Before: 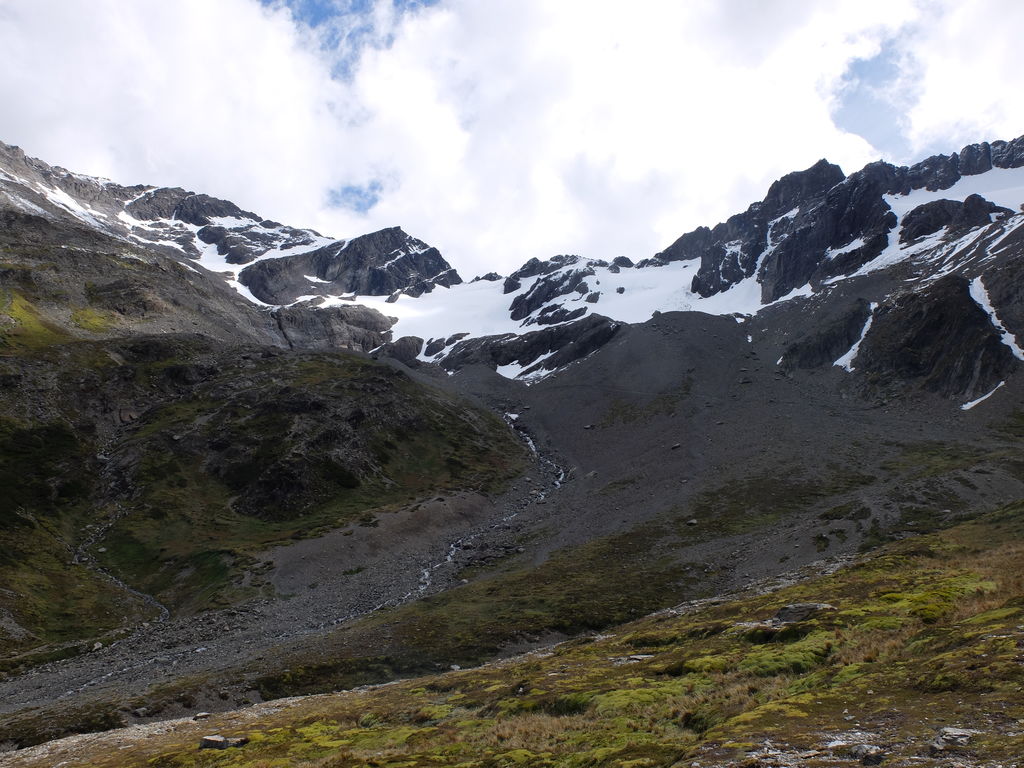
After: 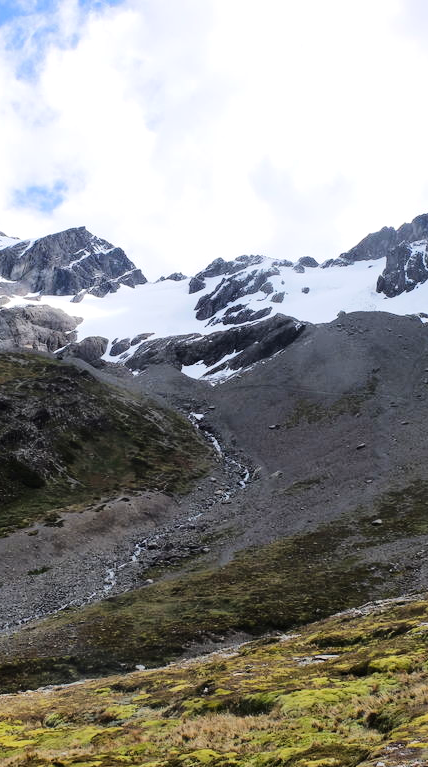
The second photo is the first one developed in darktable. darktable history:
crop: left 30.834%, right 27.365%
tone equalizer: -7 EV 0.161 EV, -6 EV 0.582 EV, -5 EV 1.17 EV, -4 EV 1.32 EV, -3 EV 1.15 EV, -2 EV 0.6 EV, -1 EV 0.166 EV, edges refinement/feathering 500, mask exposure compensation -1.57 EV, preserve details no
